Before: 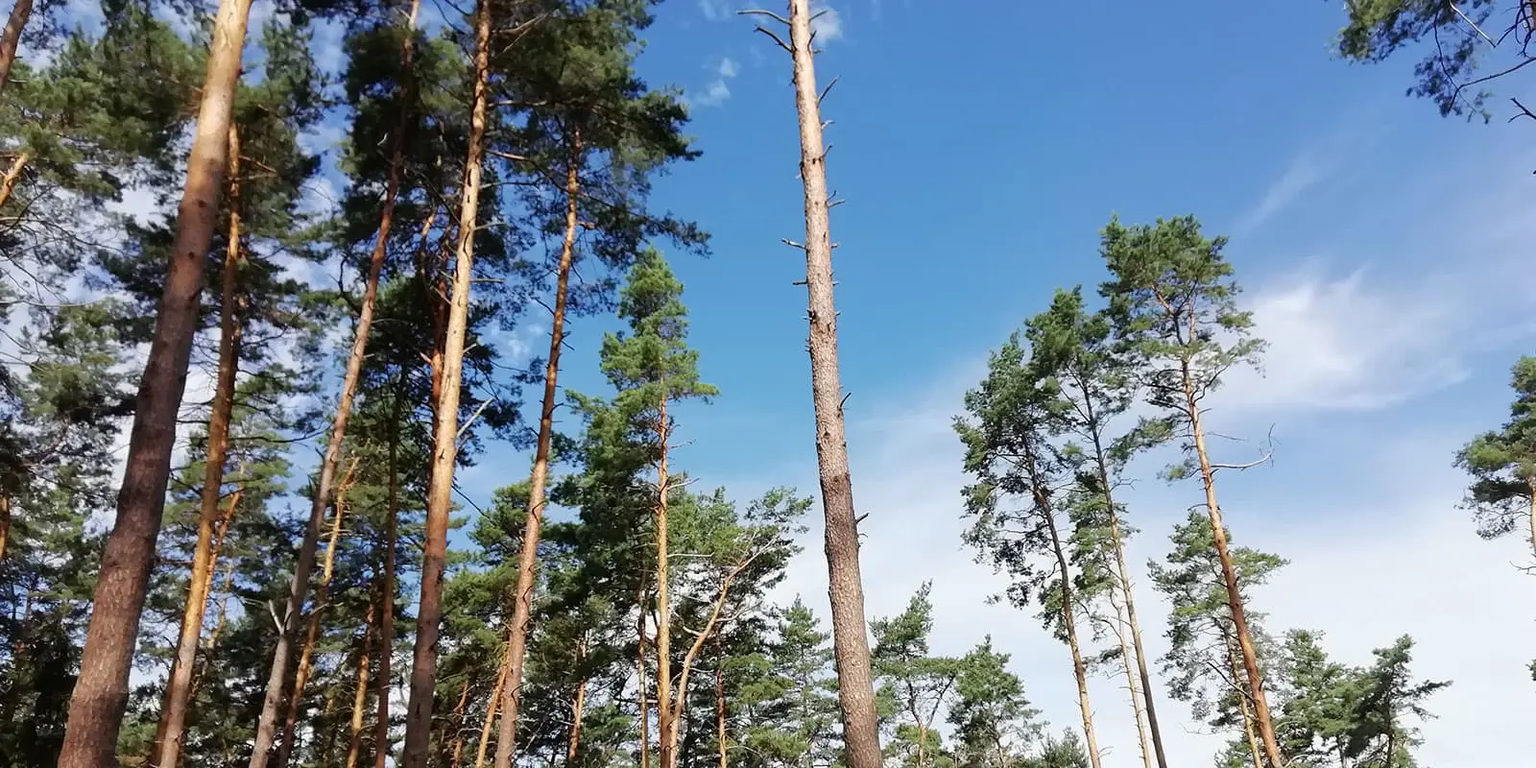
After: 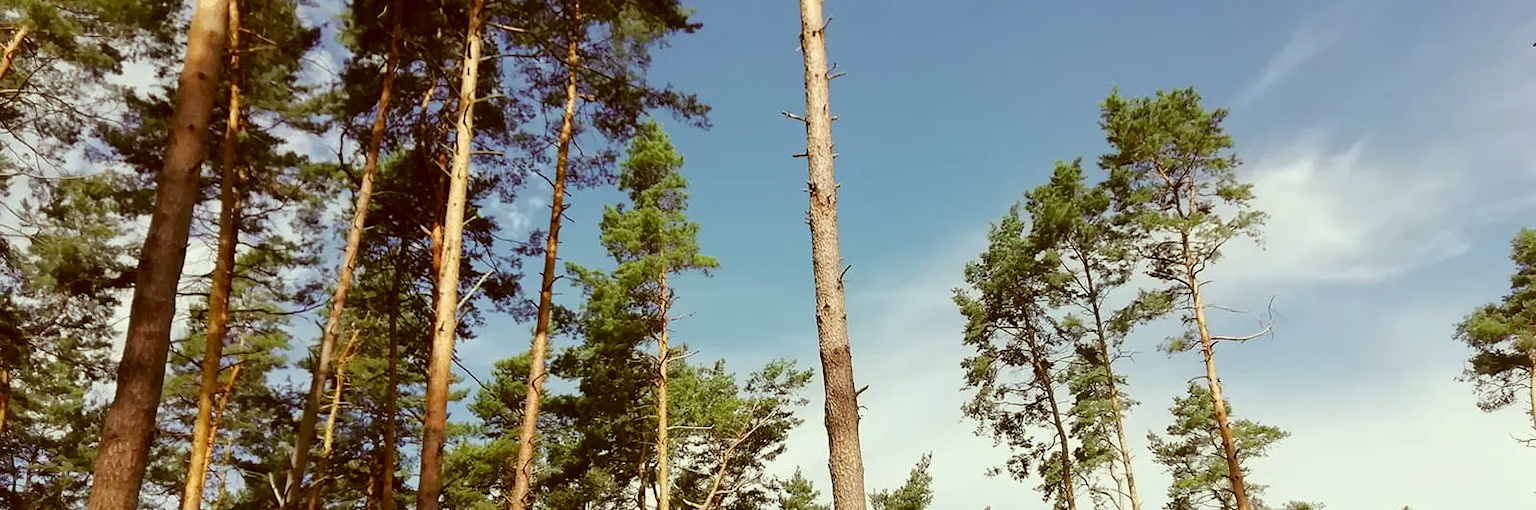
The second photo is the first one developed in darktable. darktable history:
color correction: highlights a* -5.61, highlights b* 9.8, shadows a* 9.84, shadows b* 24.82
crop: top 16.674%, bottom 16.75%
